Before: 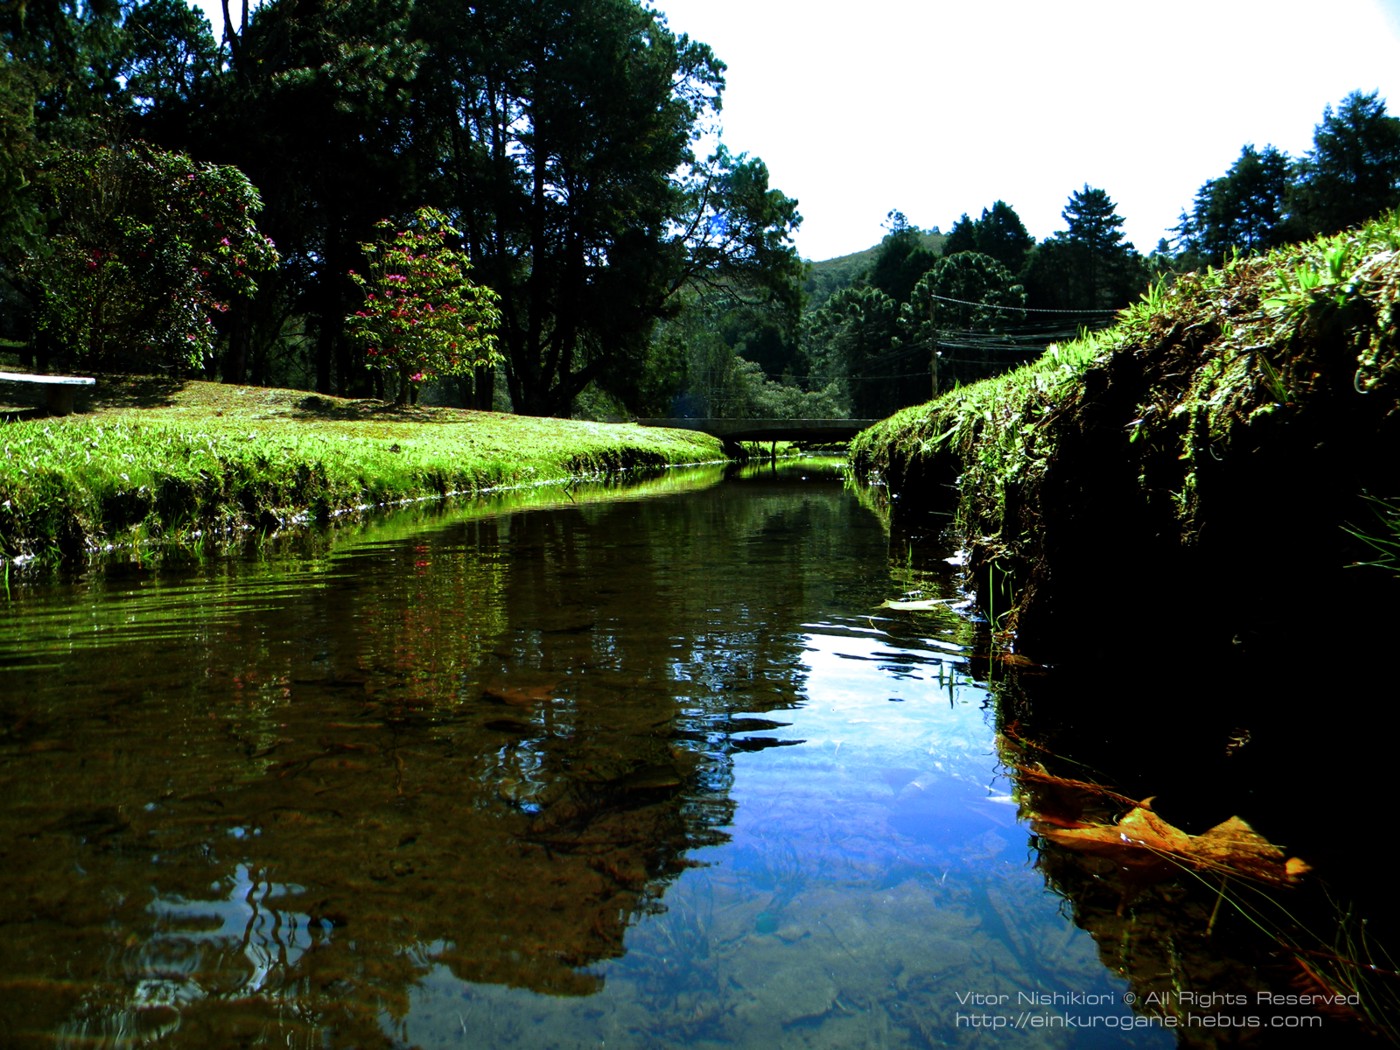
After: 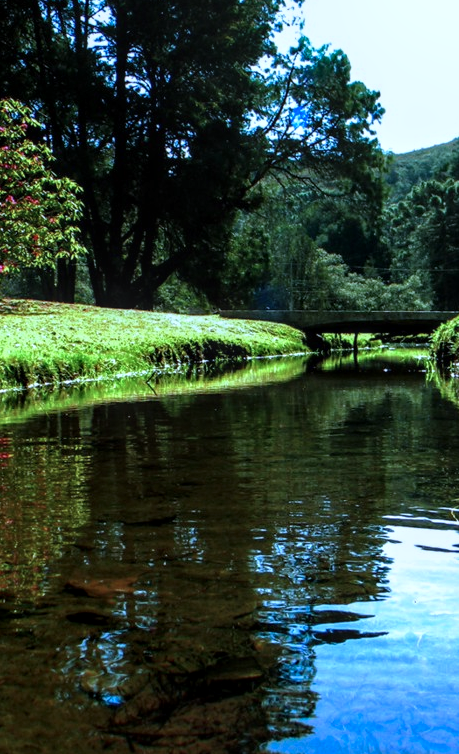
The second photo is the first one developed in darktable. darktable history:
color correction: highlights a* -2, highlights b* -18.15
local contrast: on, module defaults
crop and rotate: left 29.917%, top 10.365%, right 37.27%, bottom 17.824%
exposure: exposure 0.075 EV, compensate exposure bias true, compensate highlight preservation false
